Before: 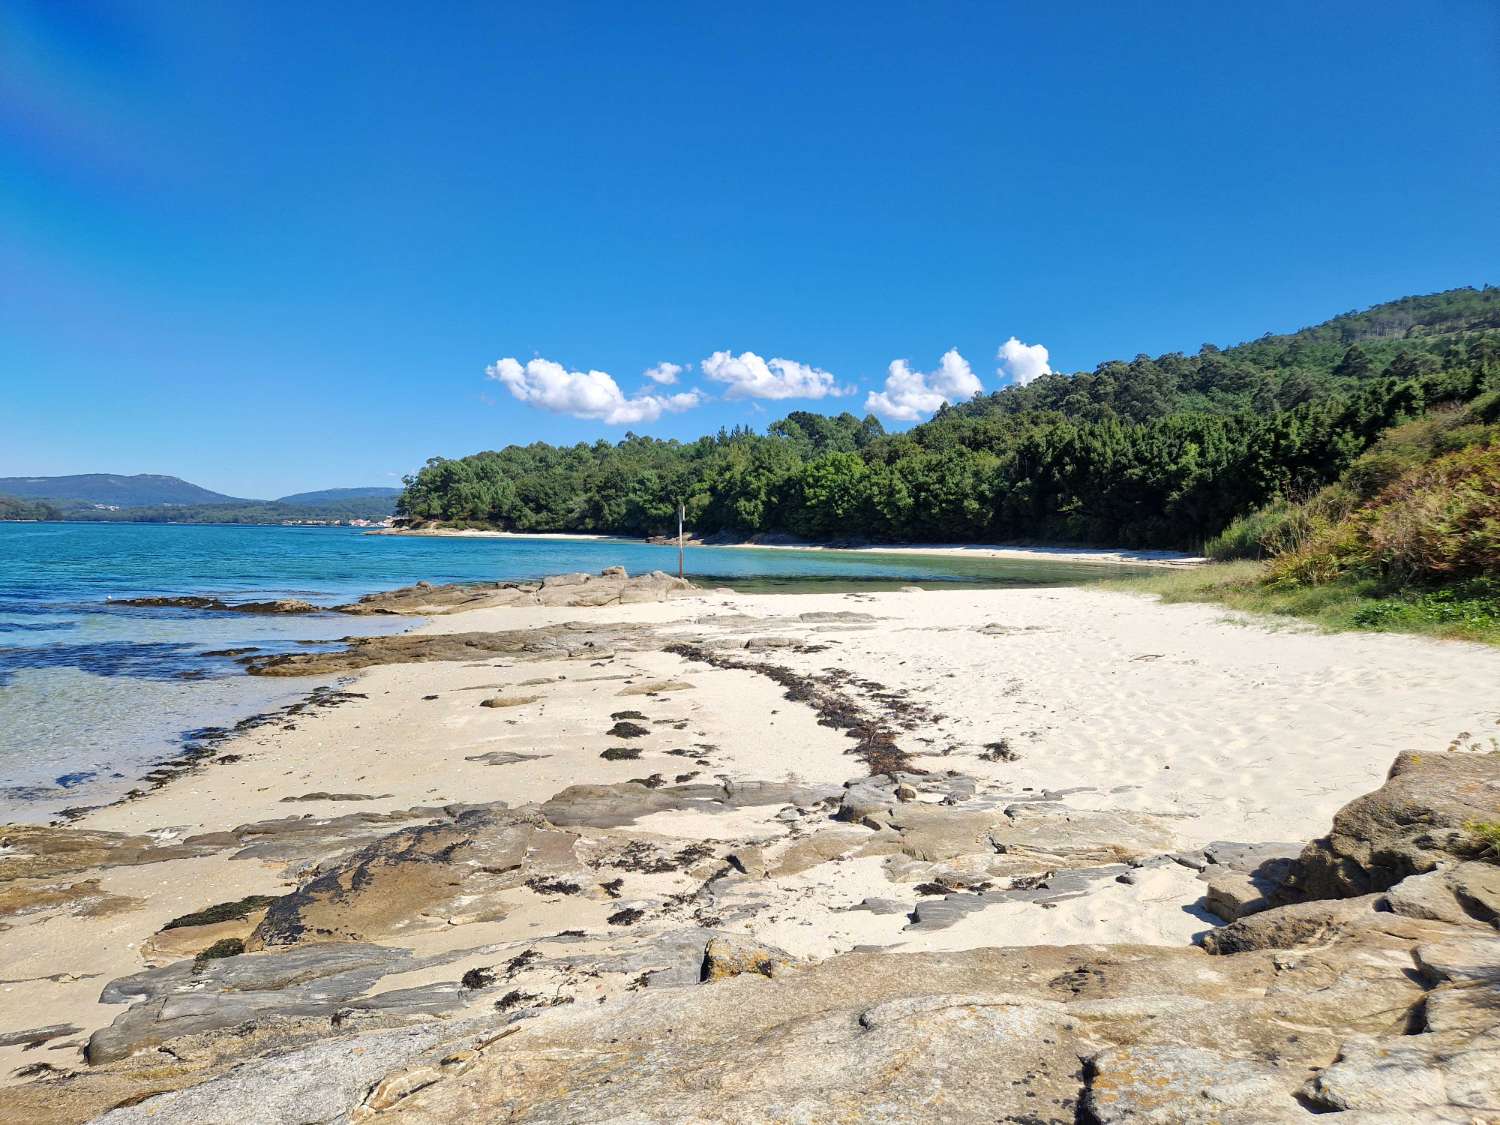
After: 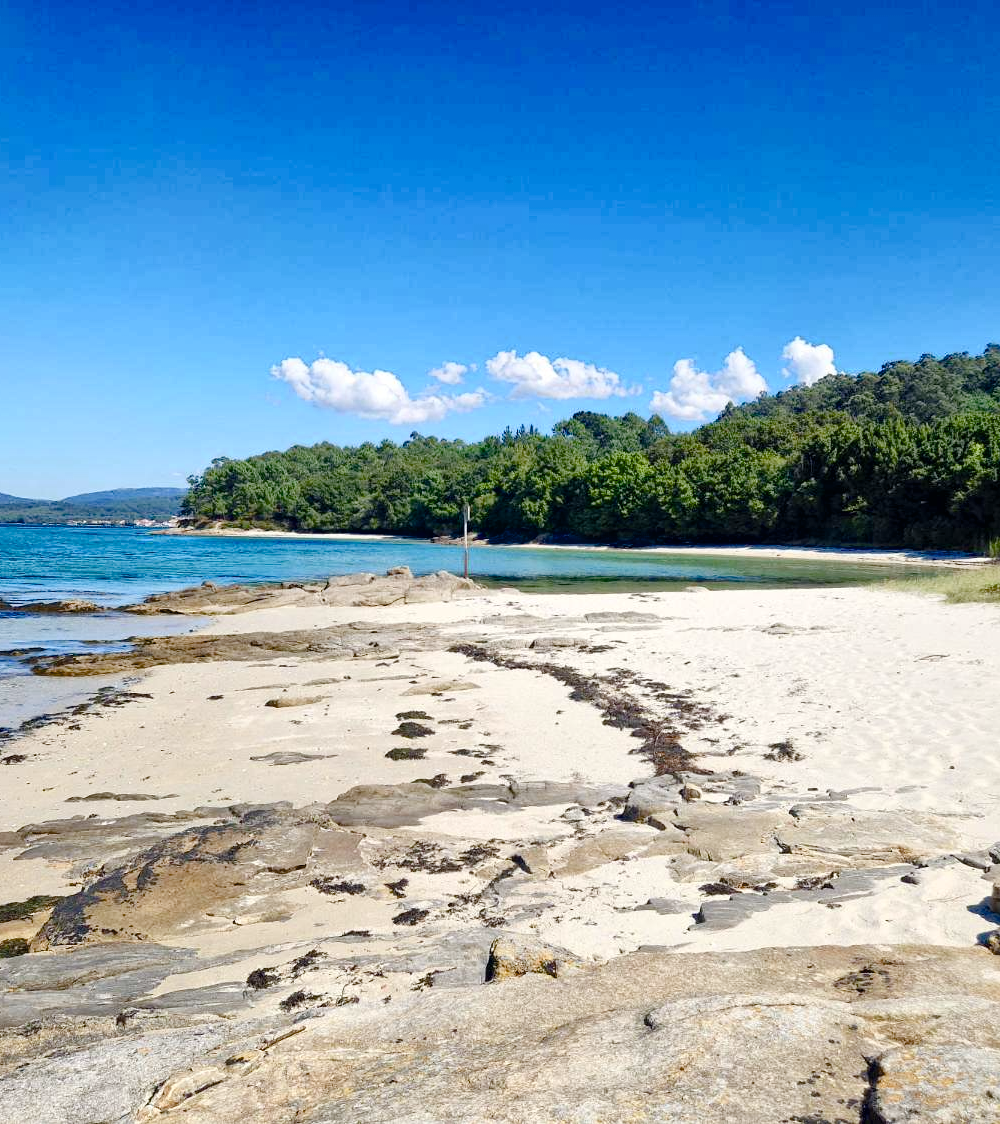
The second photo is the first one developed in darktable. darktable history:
tone equalizer: mask exposure compensation -0.486 EV
crop and rotate: left 14.42%, right 18.887%
color balance rgb: perceptual saturation grading › global saturation 20%, perceptual saturation grading › highlights -50.432%, perceptual saturation grading › shadows 30.461%, global vibrance 16.073%, saturation formula JzAzBz (2021)
contrast brightness saturation: contrast 0.047, brightness 0.06, saturation 0.012
color zones: curves: ch1 [(0.077, 0.436) (0.25, 0.5) (0.75, 0.5)]
